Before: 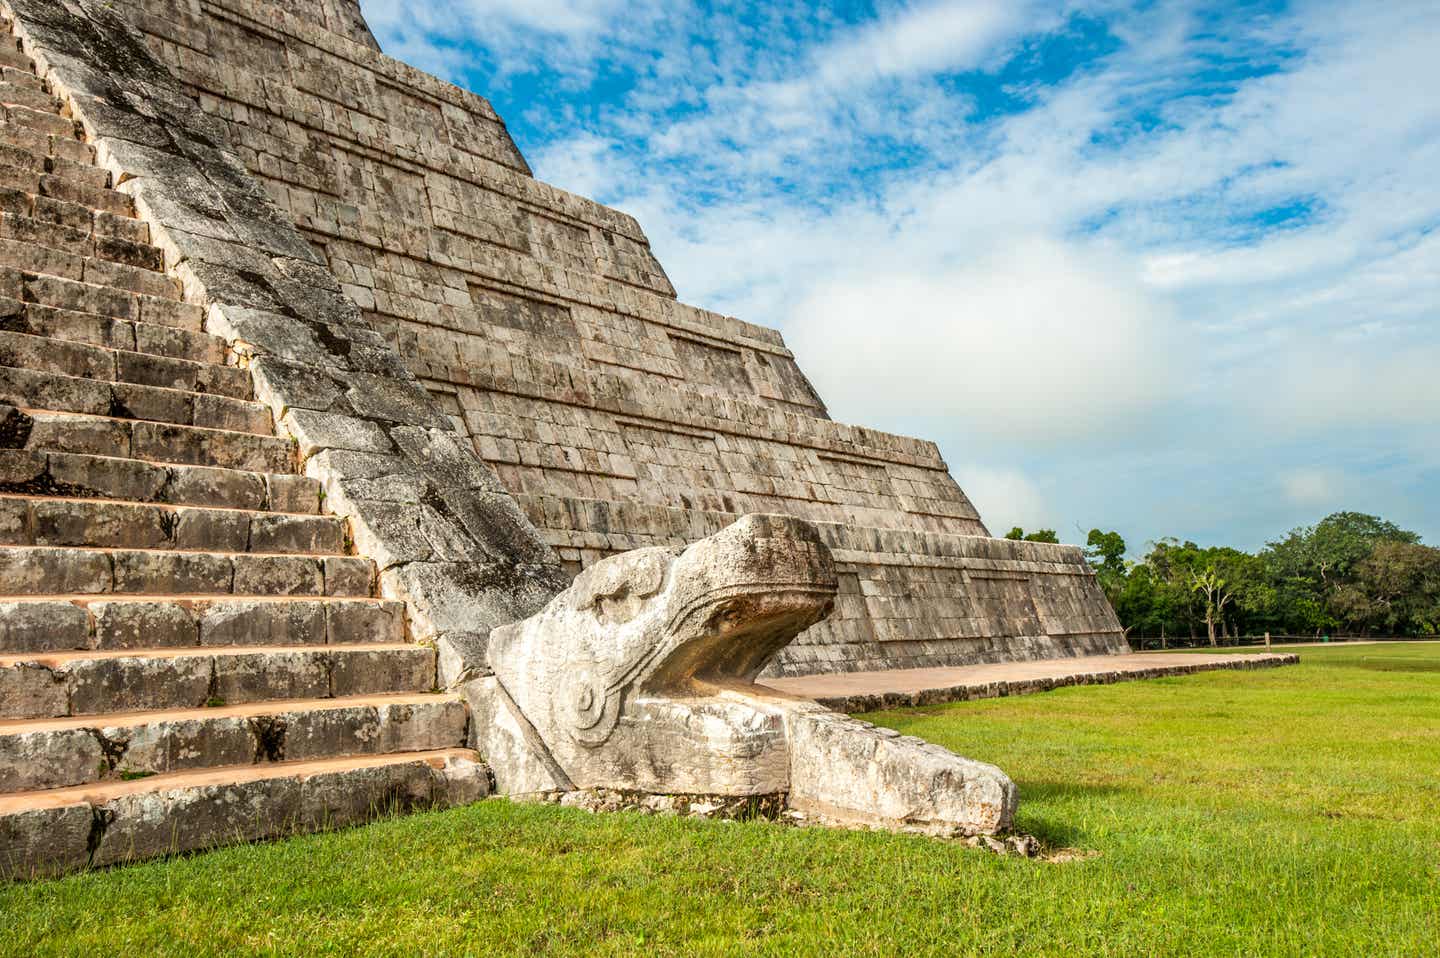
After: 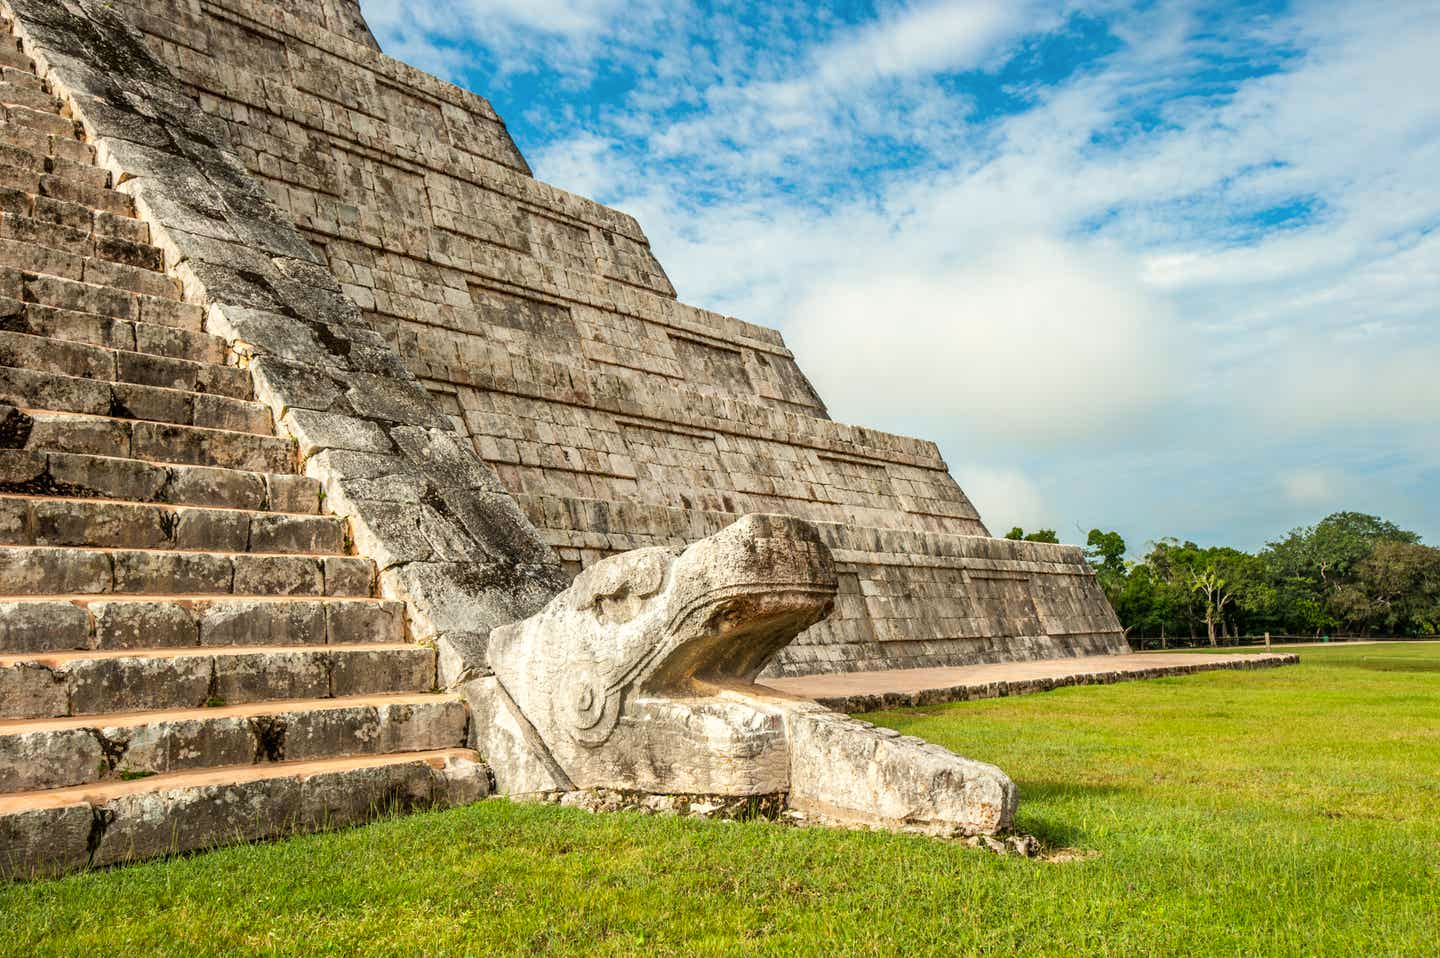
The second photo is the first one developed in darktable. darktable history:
color correction: highlights b* 3.01
